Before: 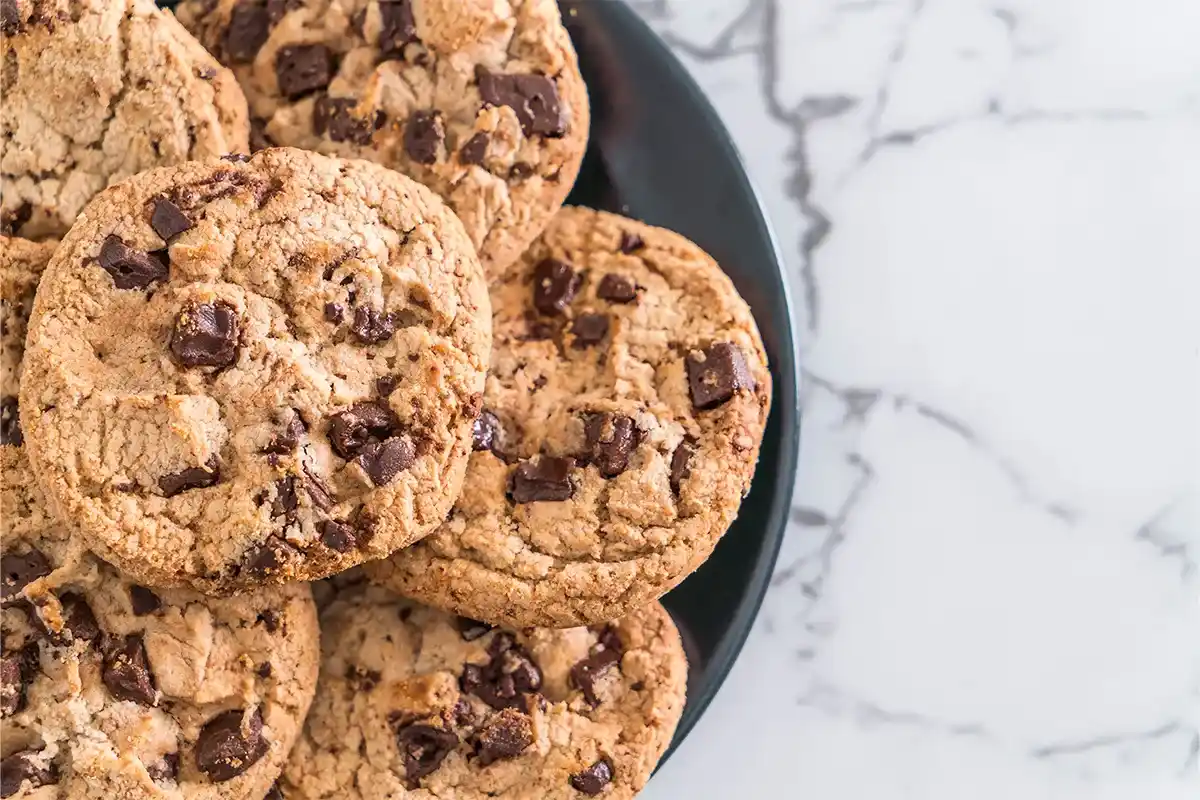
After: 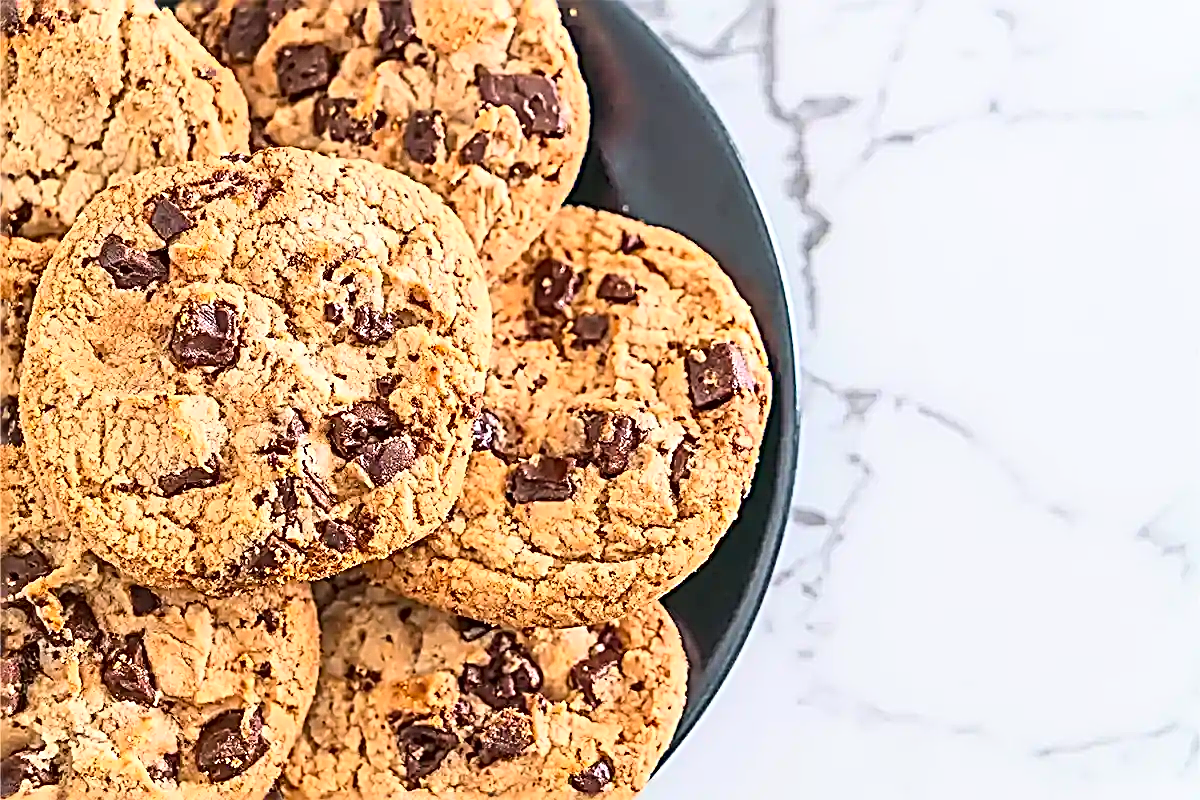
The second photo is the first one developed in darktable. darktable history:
sharpen: radius 3.174, amount 1.724
contrast brightness saturation: contrast 0.236, brightness 0.247, saturation 0.39
